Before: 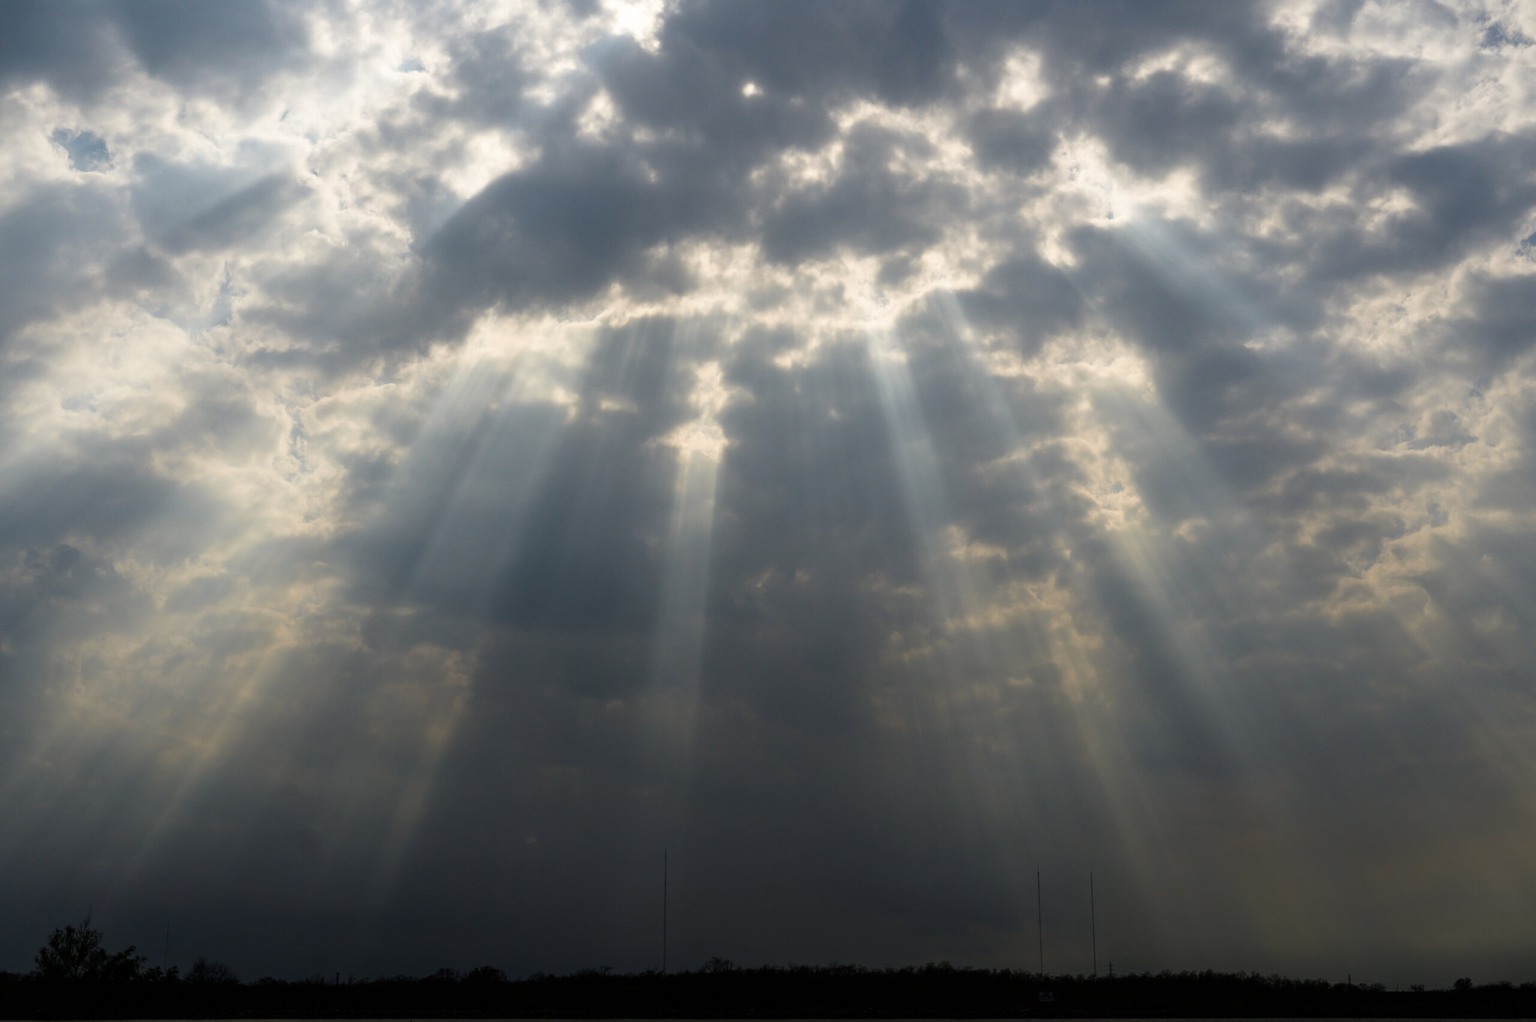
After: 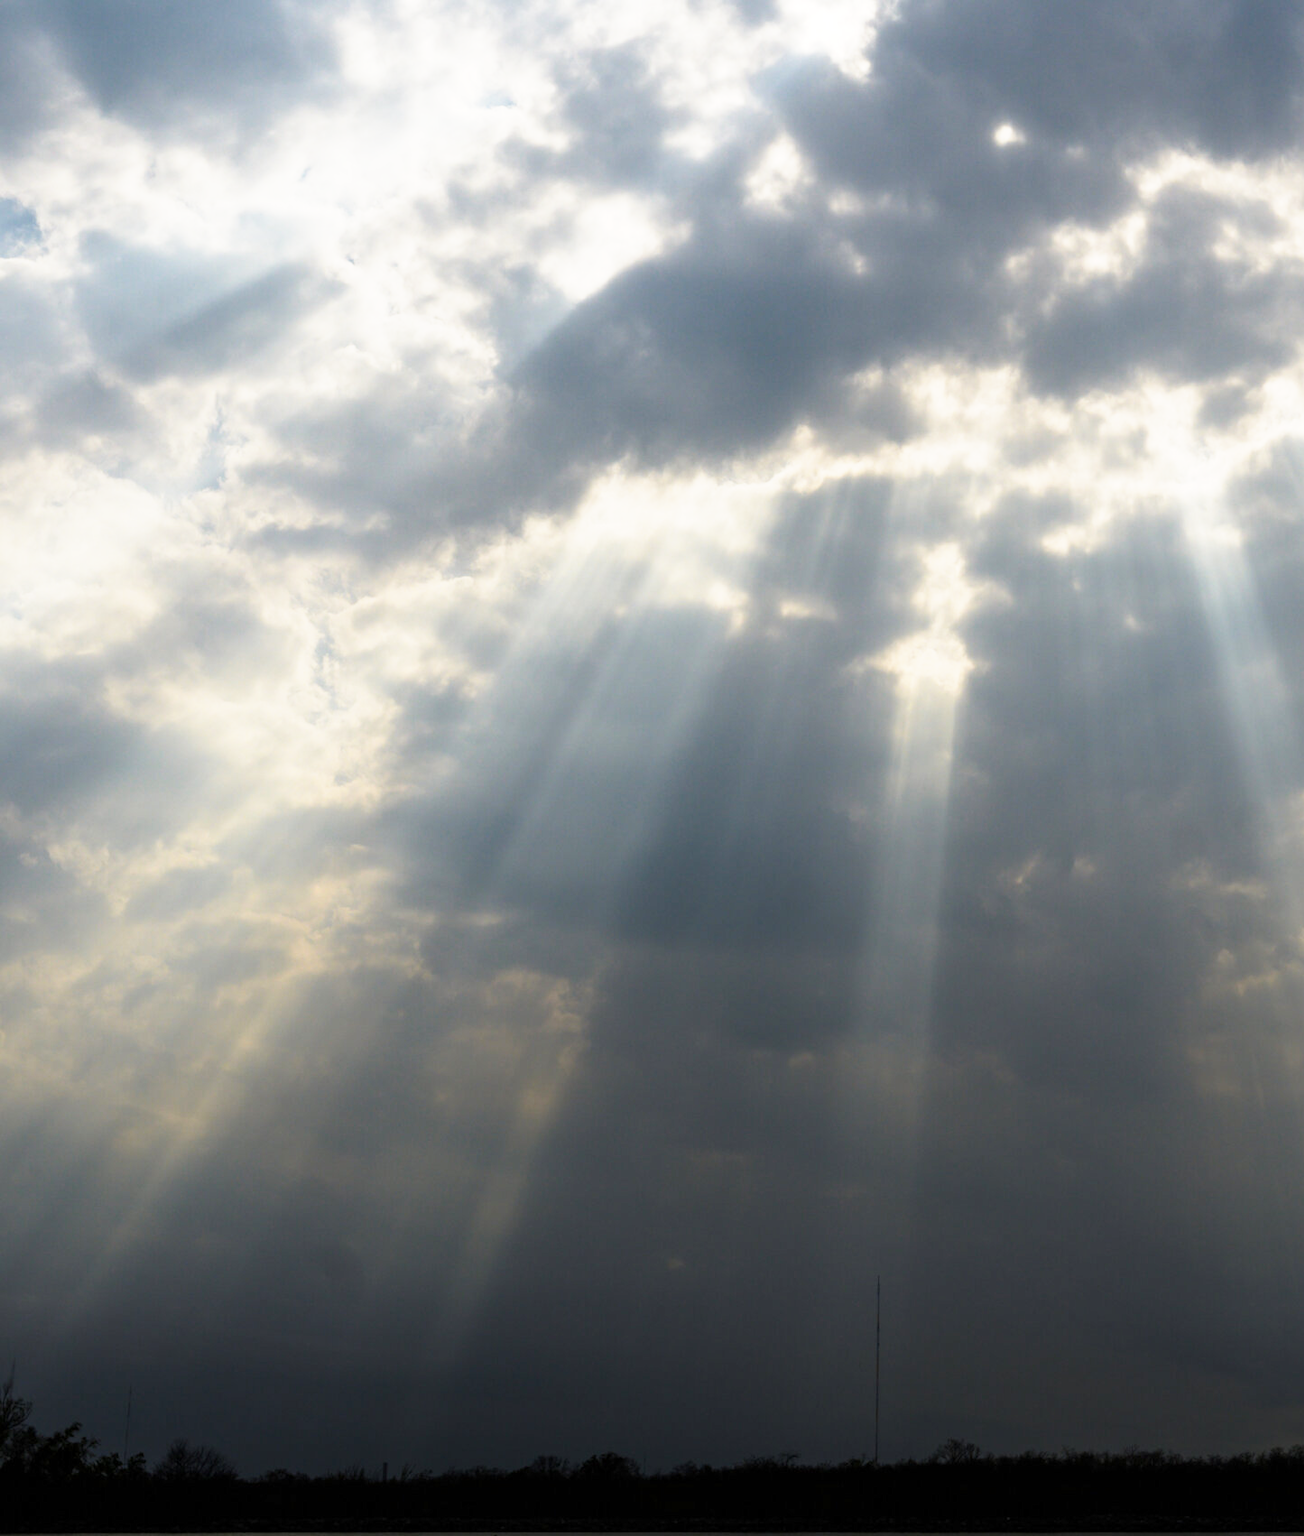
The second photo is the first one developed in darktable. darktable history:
base curve: curves: ch0 [(0, 0) (0.557, 0.834) (1, 1)], preserve colors none
tone equalizer: edges refinement/feathering 500, mask exposure compensation -1.57 EV, preserve details no
crop: left 5.332%, right 38.167%
